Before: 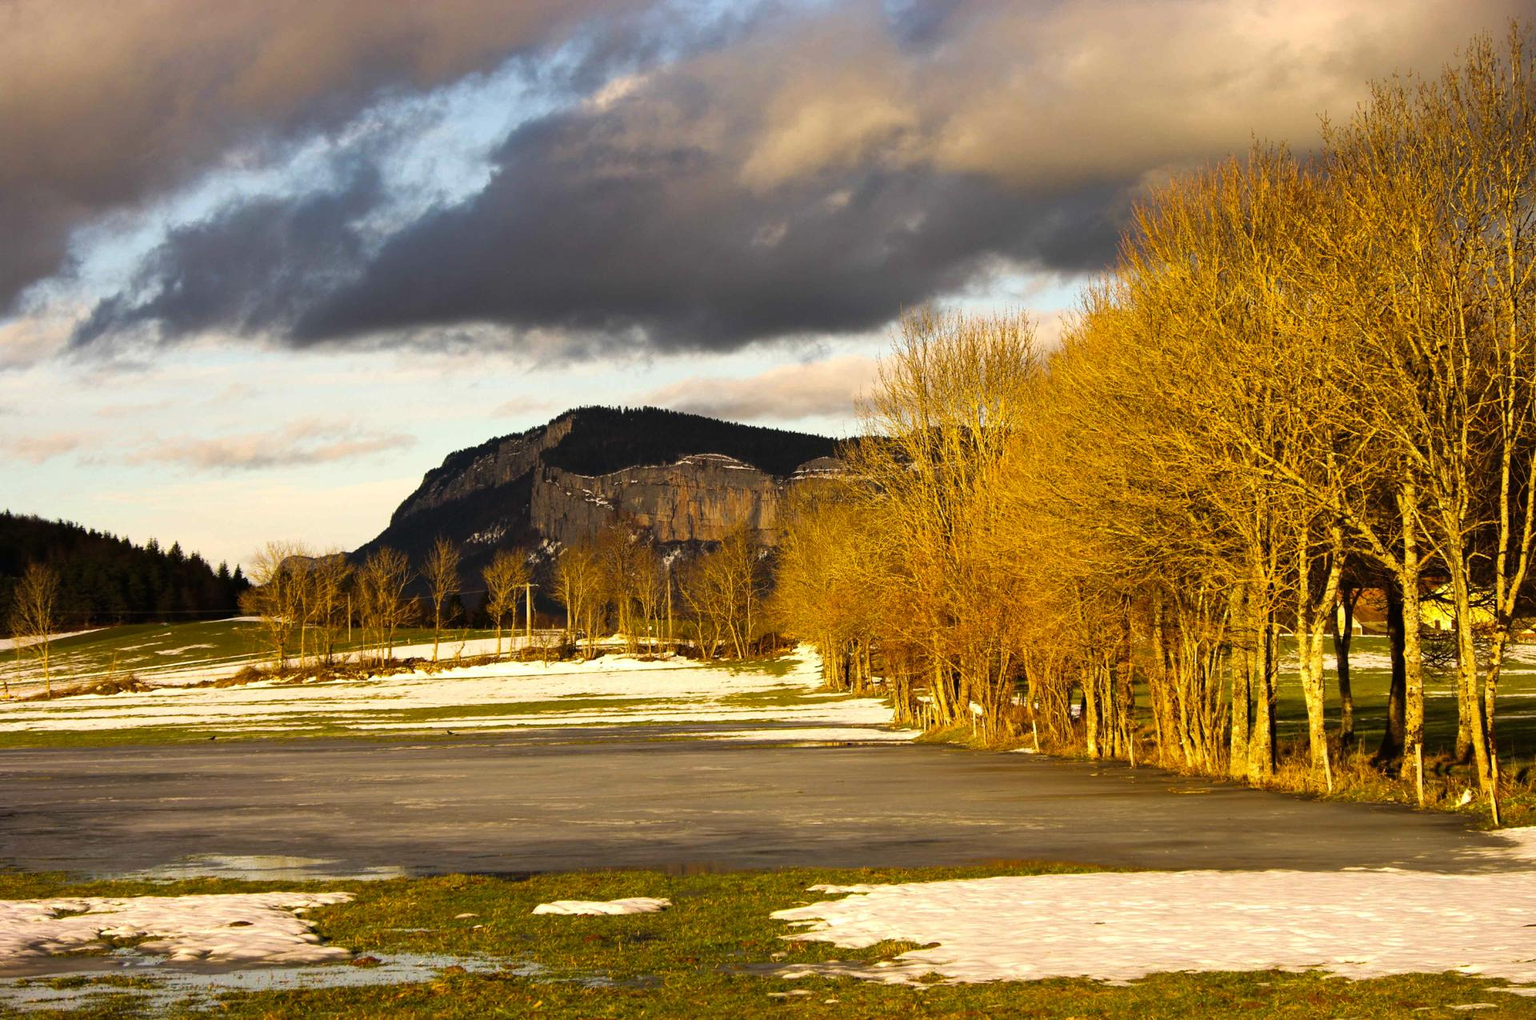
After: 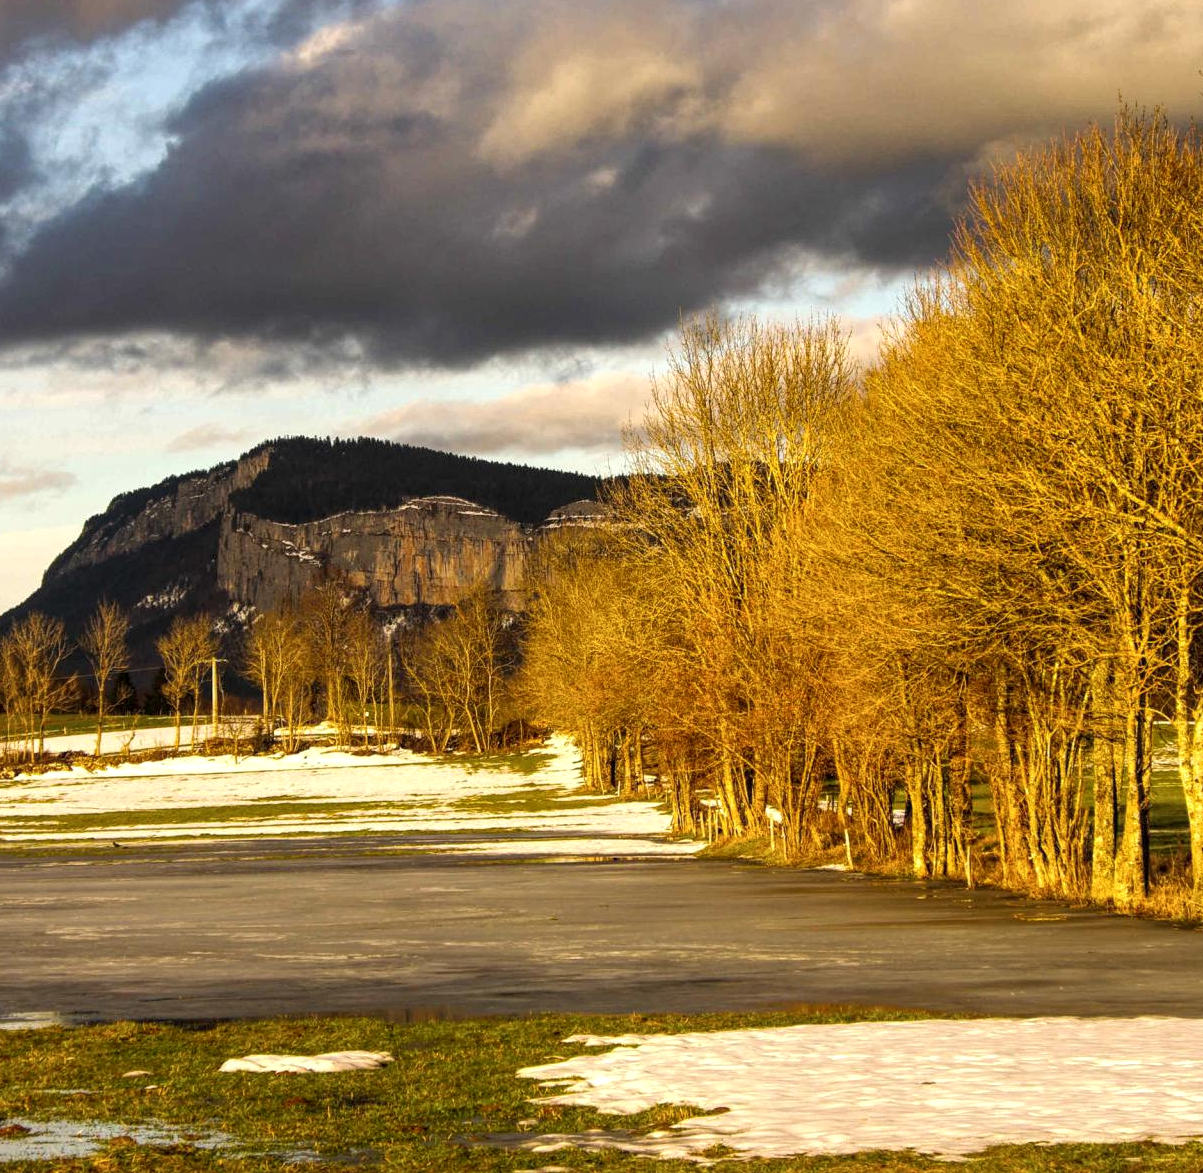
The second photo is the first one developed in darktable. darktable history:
local contrast: highlights 99%, shadows 84%, detail 160%, midtone range 0.2
crop and rotate: left 23.233%, top 5.627%, right 14.09%, bottom 2.301%
